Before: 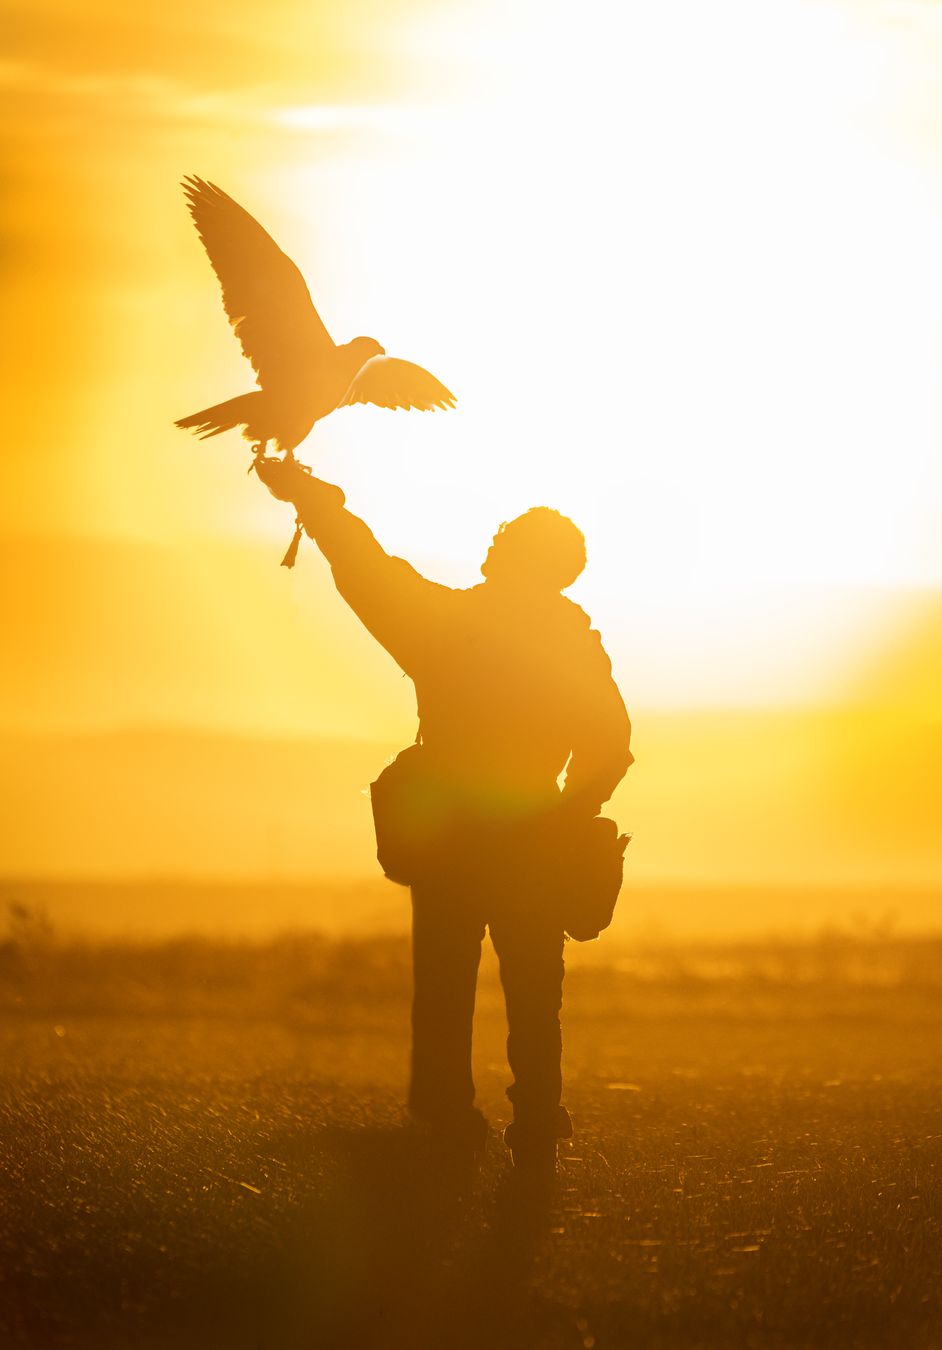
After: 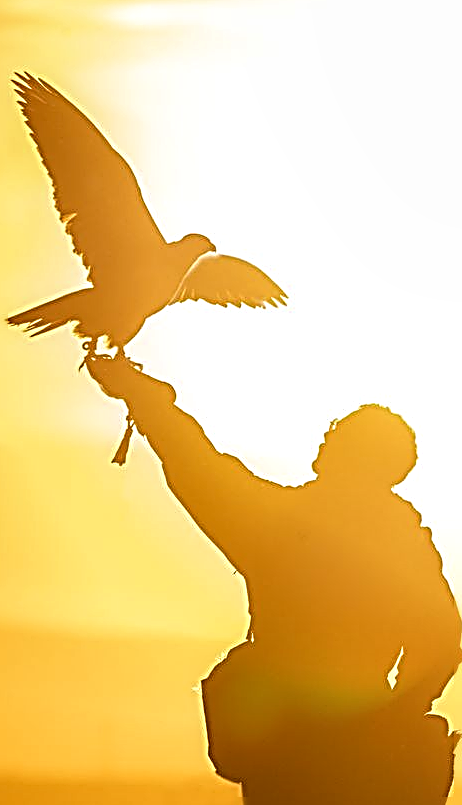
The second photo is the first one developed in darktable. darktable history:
local contrast: detail 130%
crop: left 17.956%, top 7.665%, right 32.91%, bottom 32.686%
sharpen: radius 3.196, amount 1.744
